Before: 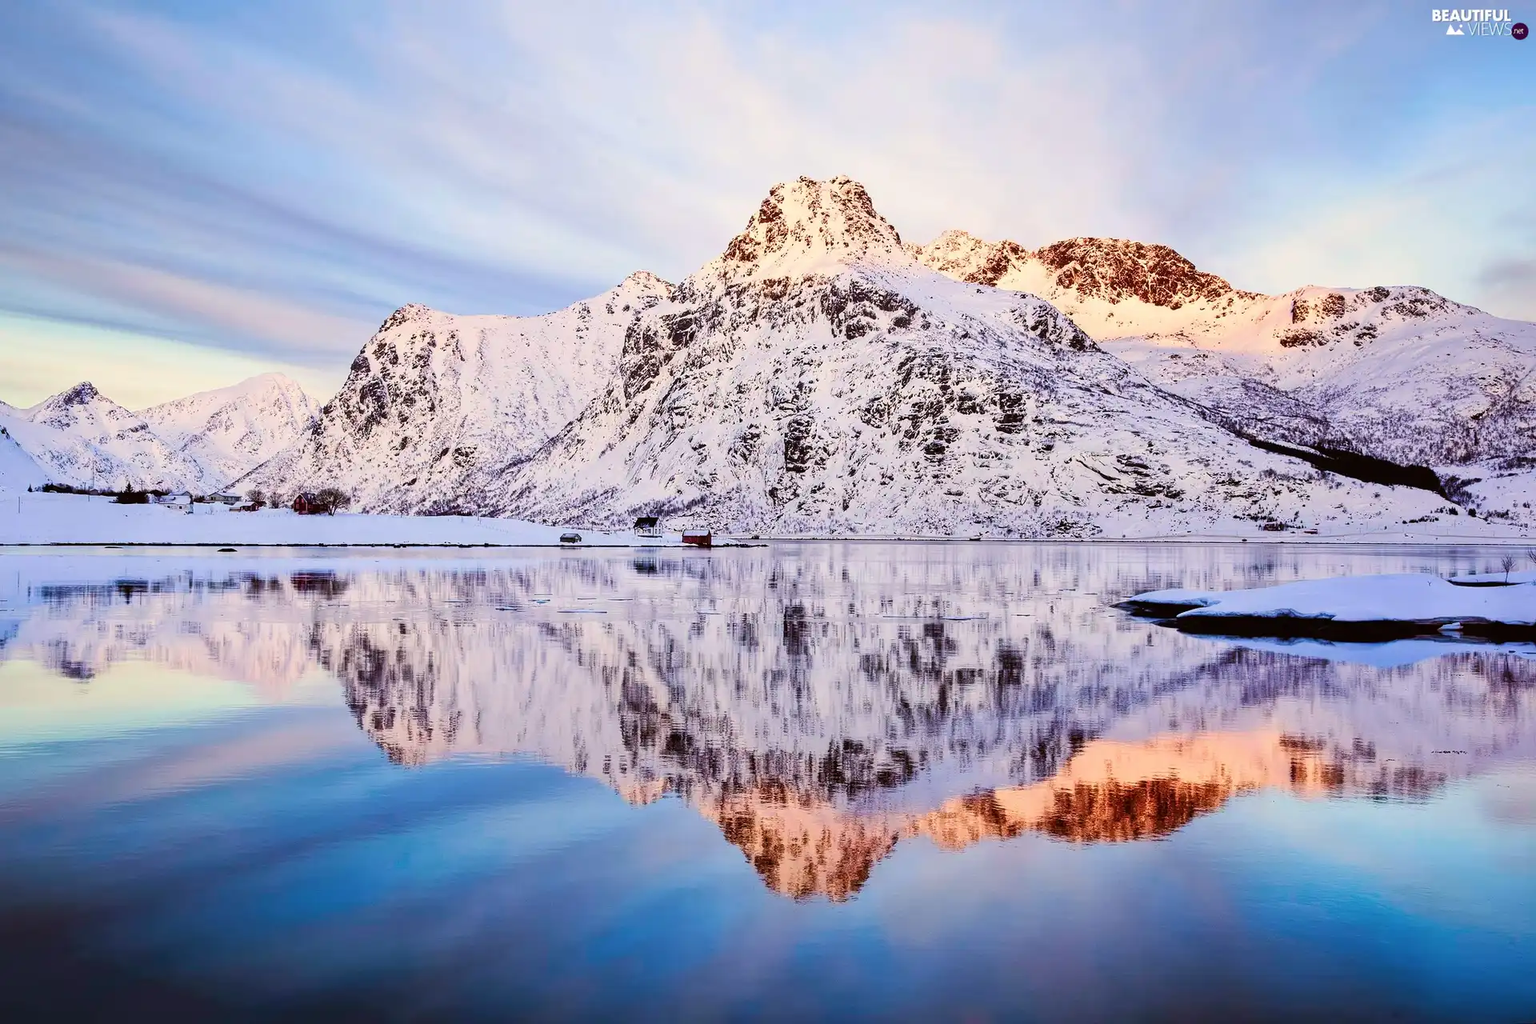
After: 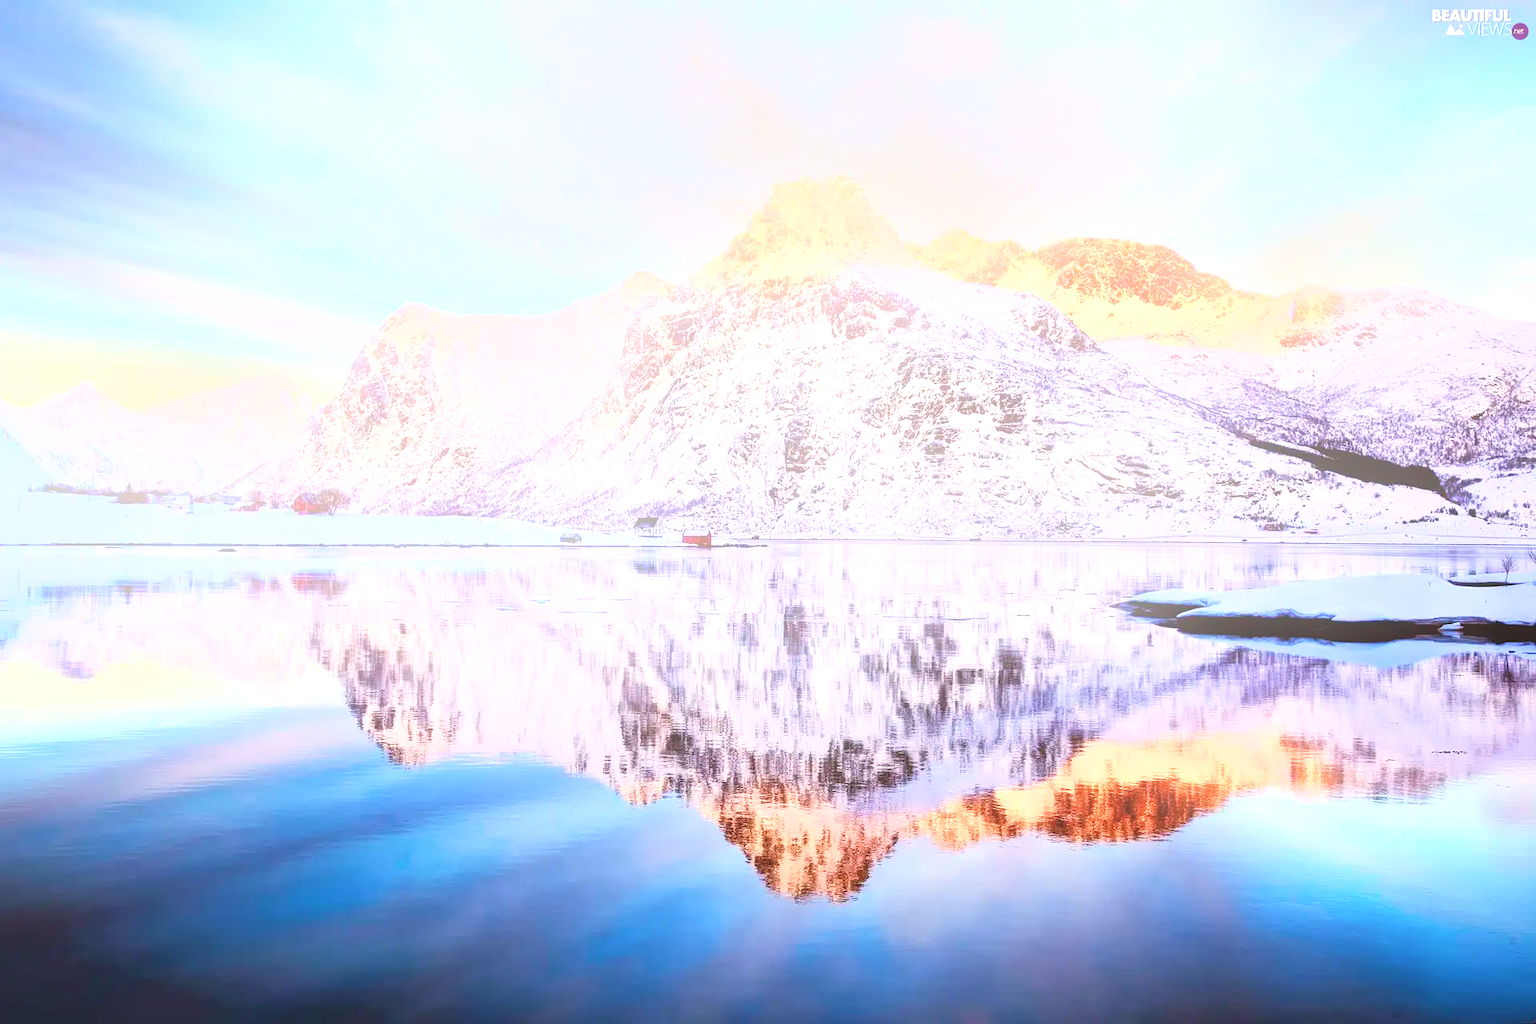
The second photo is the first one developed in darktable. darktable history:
bloom: size 15%, threshold 97%, strength 7%
exposure: black level correction 0, exposure 0.877 EV, compensate exposure bias true, compensate highlight preservation false
tone equalizer: -8 EV -1.84 EV, -7 EV -1.16 EV, -6 EV -1.62 EV, smoothing diameter 25%, edges refinement/feathering 10, preserve details guided filter
